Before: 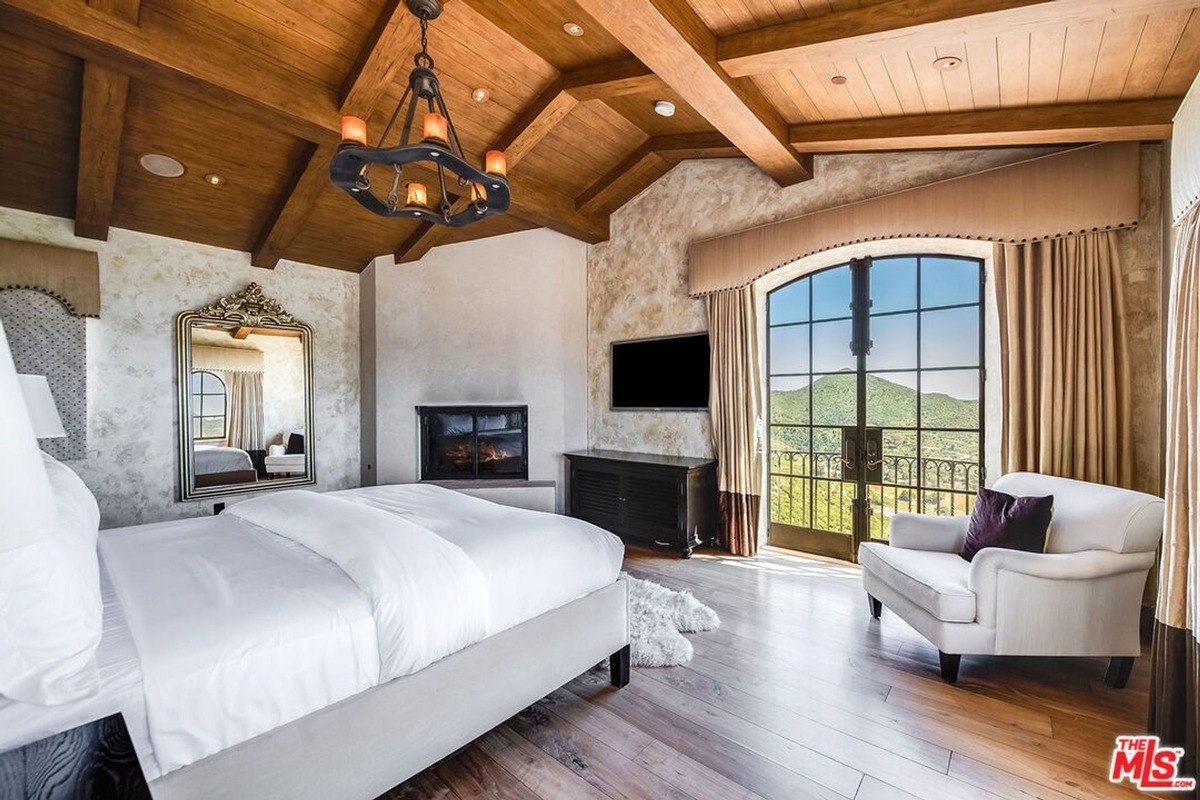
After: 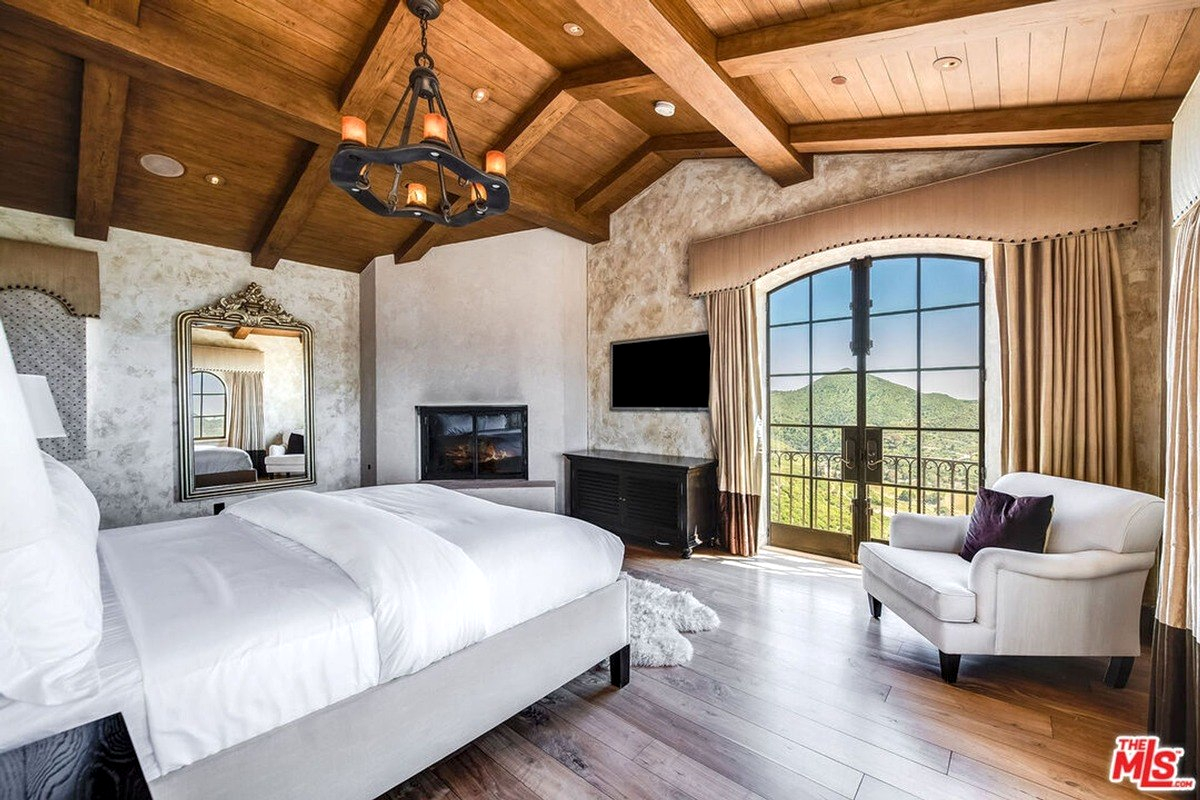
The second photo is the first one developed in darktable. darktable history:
local contrast: highlights 105%, shadows 100%, detail 119%, midtone range 0.2
